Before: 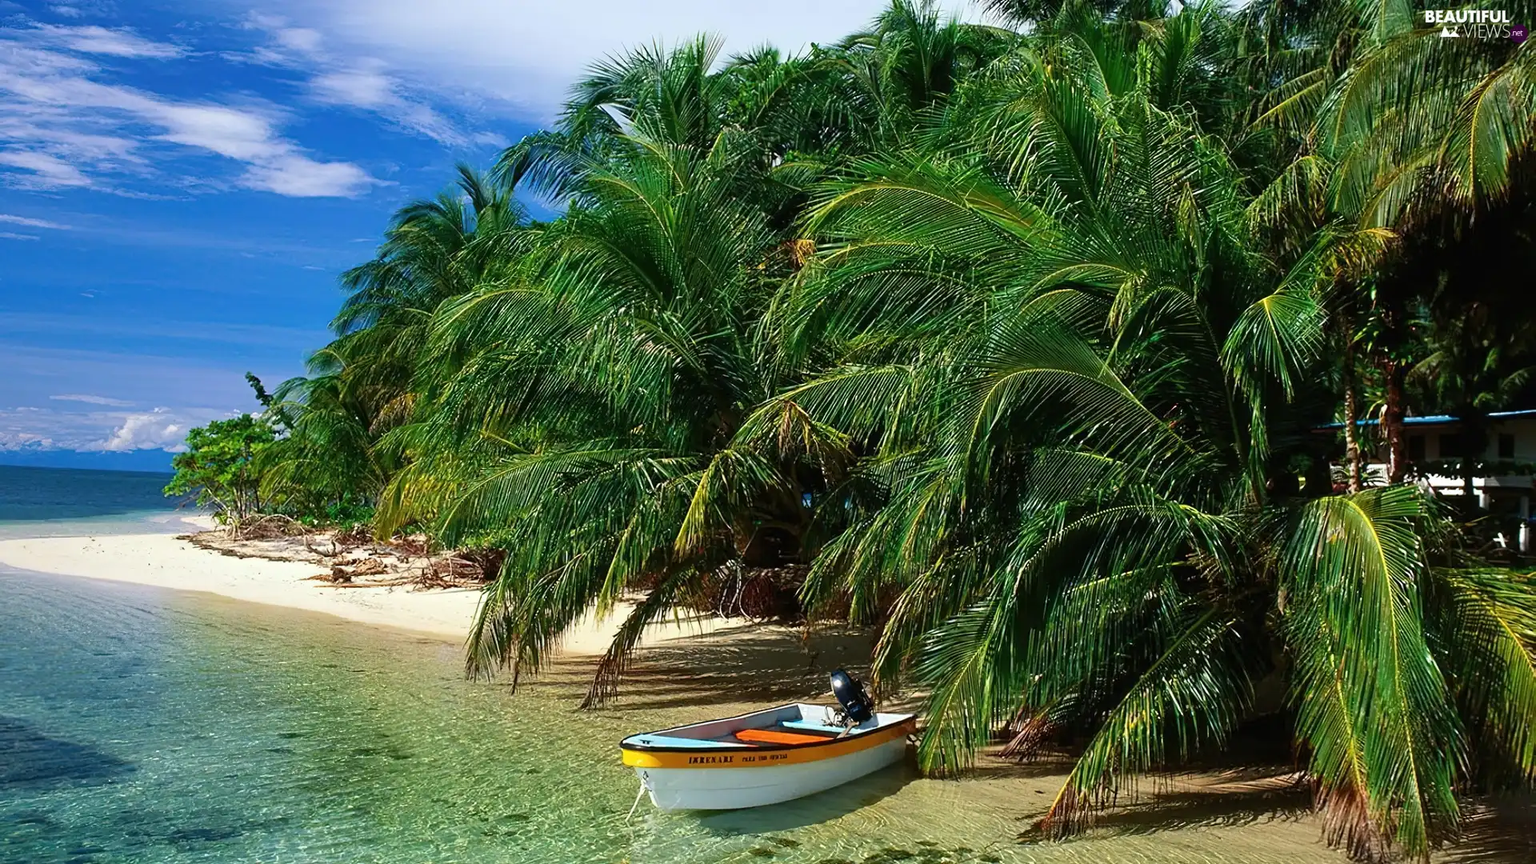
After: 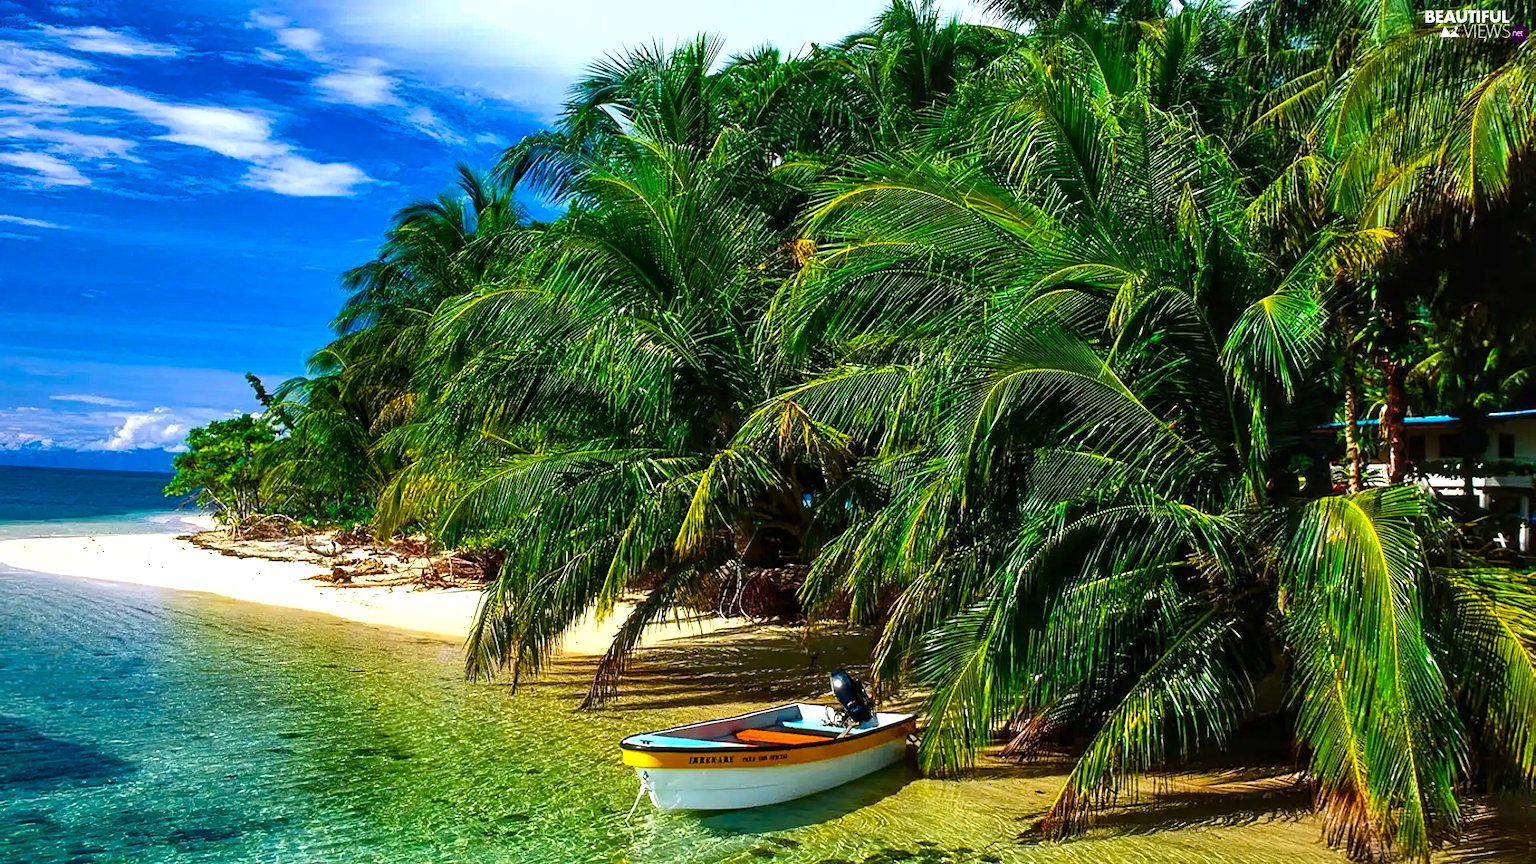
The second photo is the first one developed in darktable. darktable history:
shadows and highlights: soften with gaussian
color balance rgb: linear chroma grading › global chroma 9%, perceptual saturation grading › global saturation 36%, perceptual saturation grading › shadows 35%, perceptual brilliance grading › global brilliance 15%, perceptual brilliance grading › shadows -35%, global vibrance 15%
local contrast: on, module defaults
